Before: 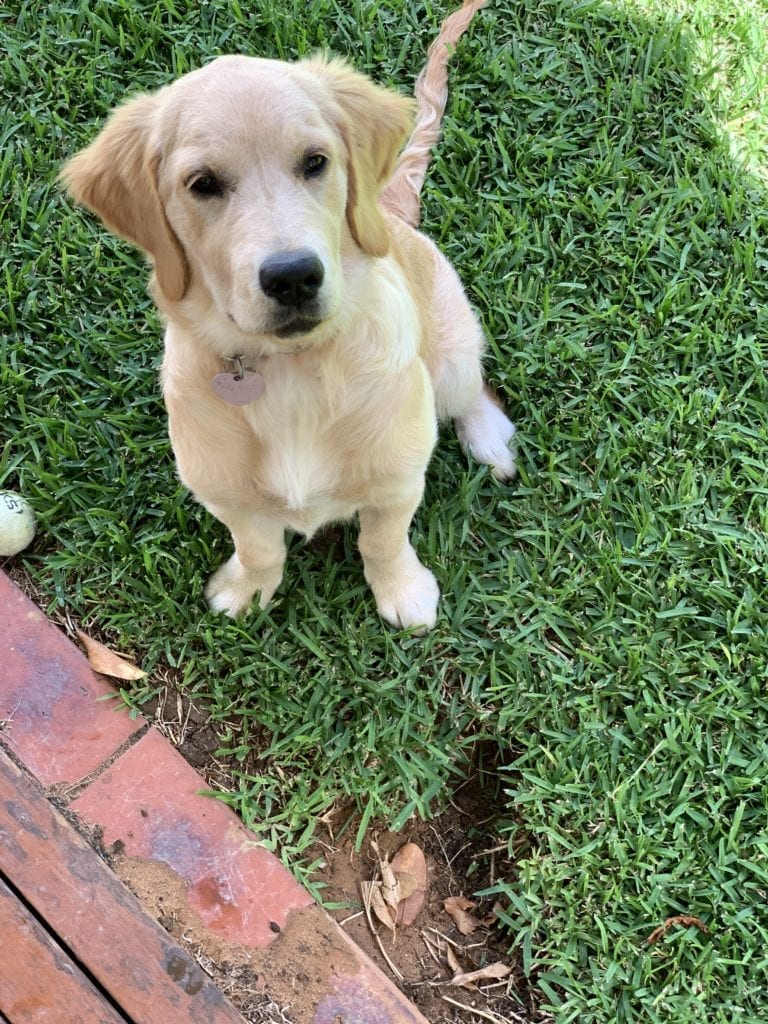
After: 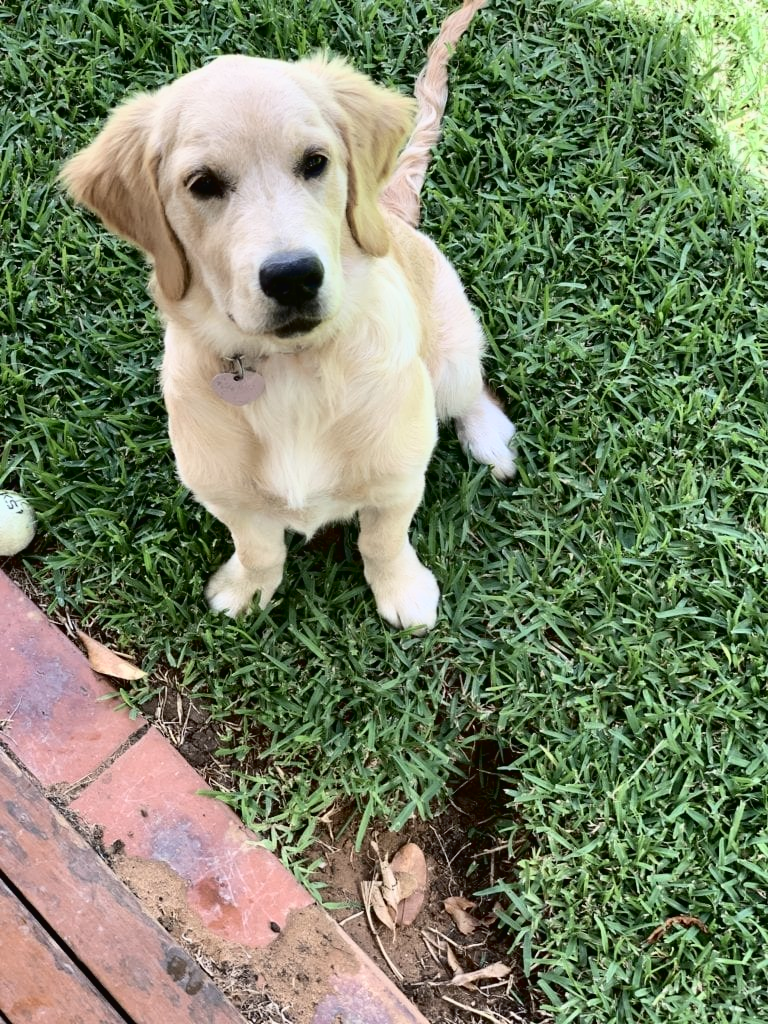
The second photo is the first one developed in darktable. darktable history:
tone equalizer: -8 EV 0.237 EV, -7 EV 0.398 EV, -6 EV 0.44 EV, -5 EV 0.23 EV, -3 EV -0.273 EV, -2 EV -0.415 EV, -1 EV -0.427 EV, +0 EV -0.271 EV
tone curve: curves: ch0 [(0, 0.016) (0.11, 0.039) (0.259, 0.235) (0.383, 0.437) (0.499, 0.597) (0.733, 0.867) (0.843, 0.948) (1, 1)], color space Lab, independent channels, preserve colors none
